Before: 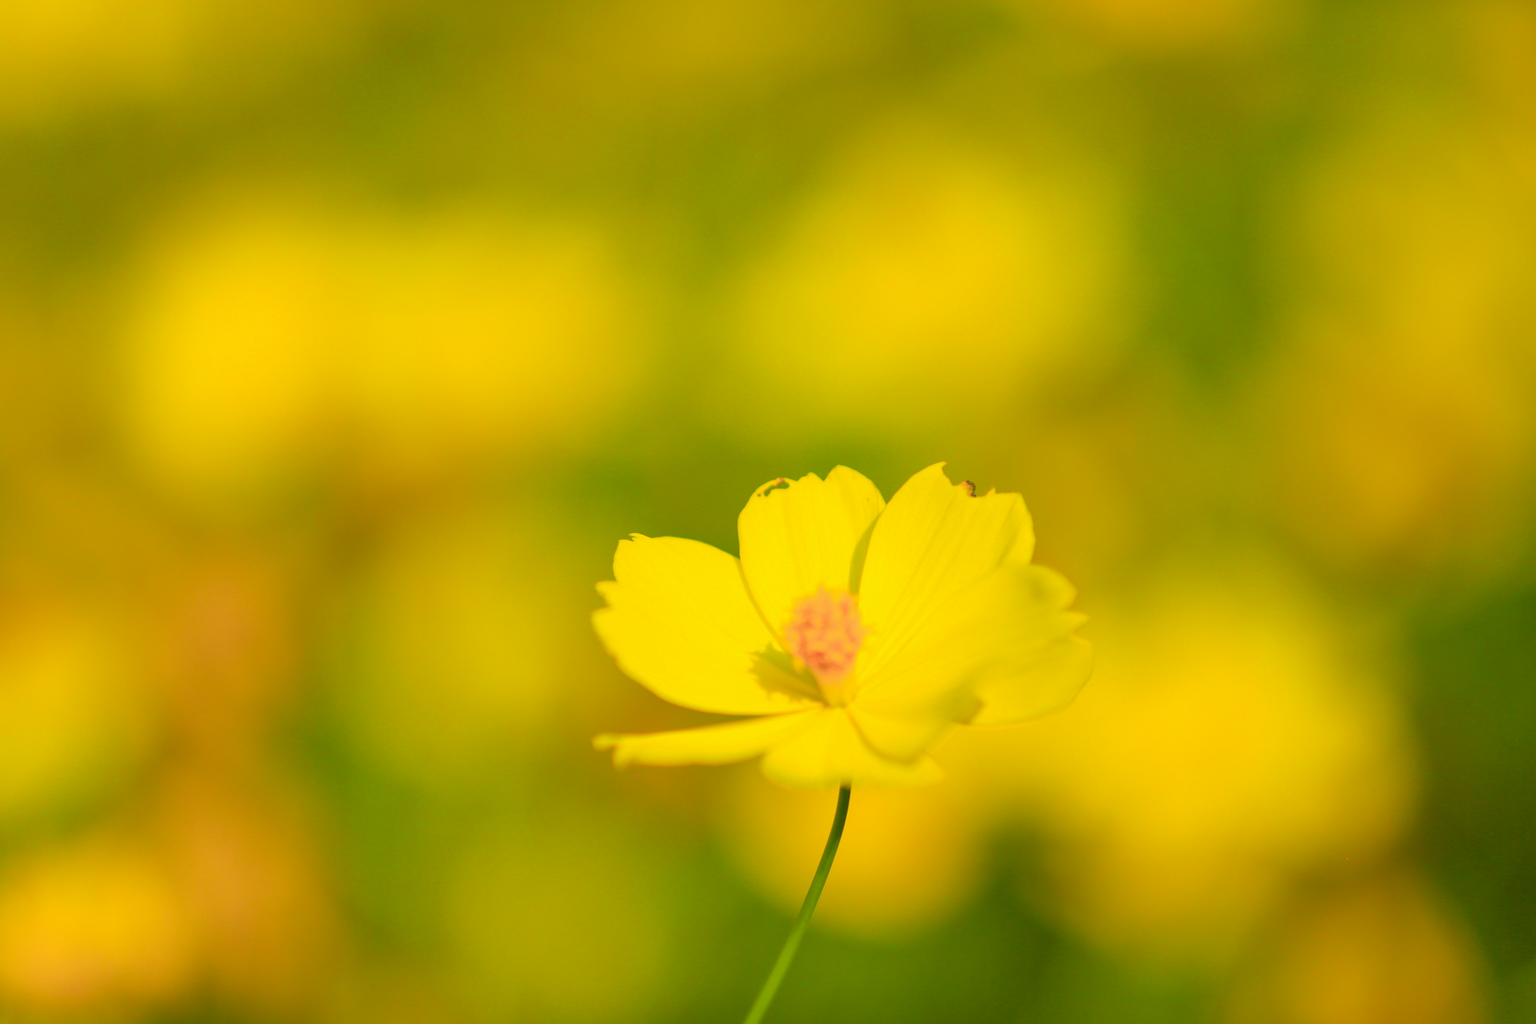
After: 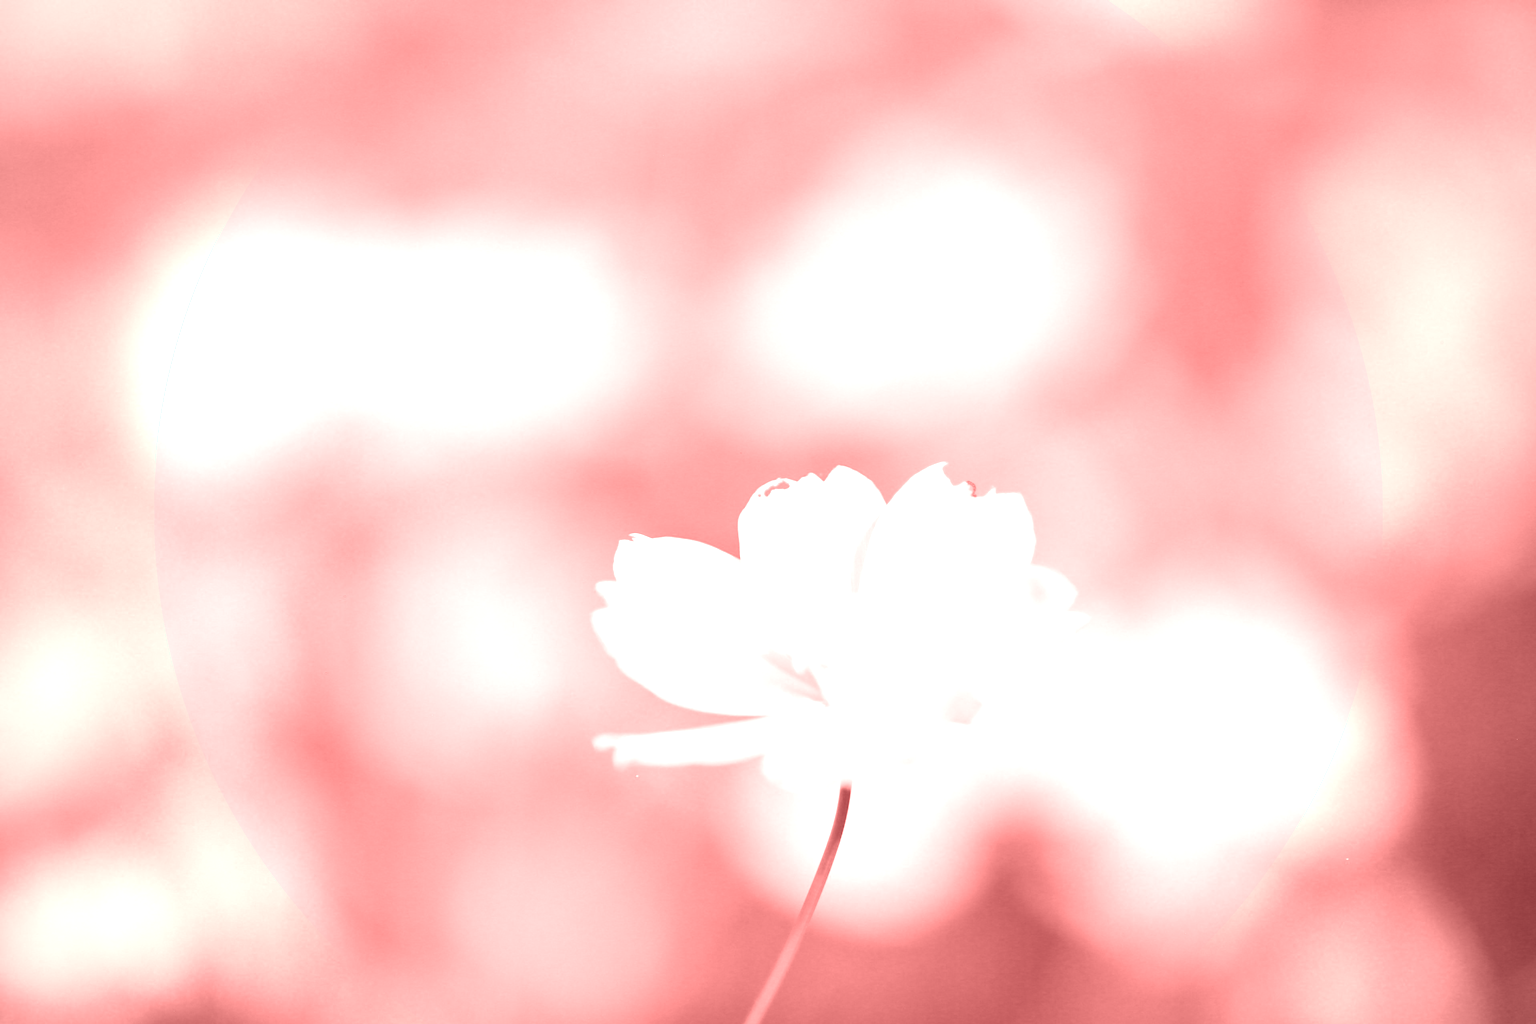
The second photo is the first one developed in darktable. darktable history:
white balance: red 2.292, blue 1.128
exposure: black level correction -0.015, exposure -0.5 EV, compensate highlight preservation false
color correction: saturation 0.5
colorize: saturation 60%, source mix 100% | blend: blend mode average, opacity 100%; mask: uniform (no mask)
vignetting: saturation 0, unbound false | blend: blend mode overlay, opacity 100%; mask: uniform (no mask)
